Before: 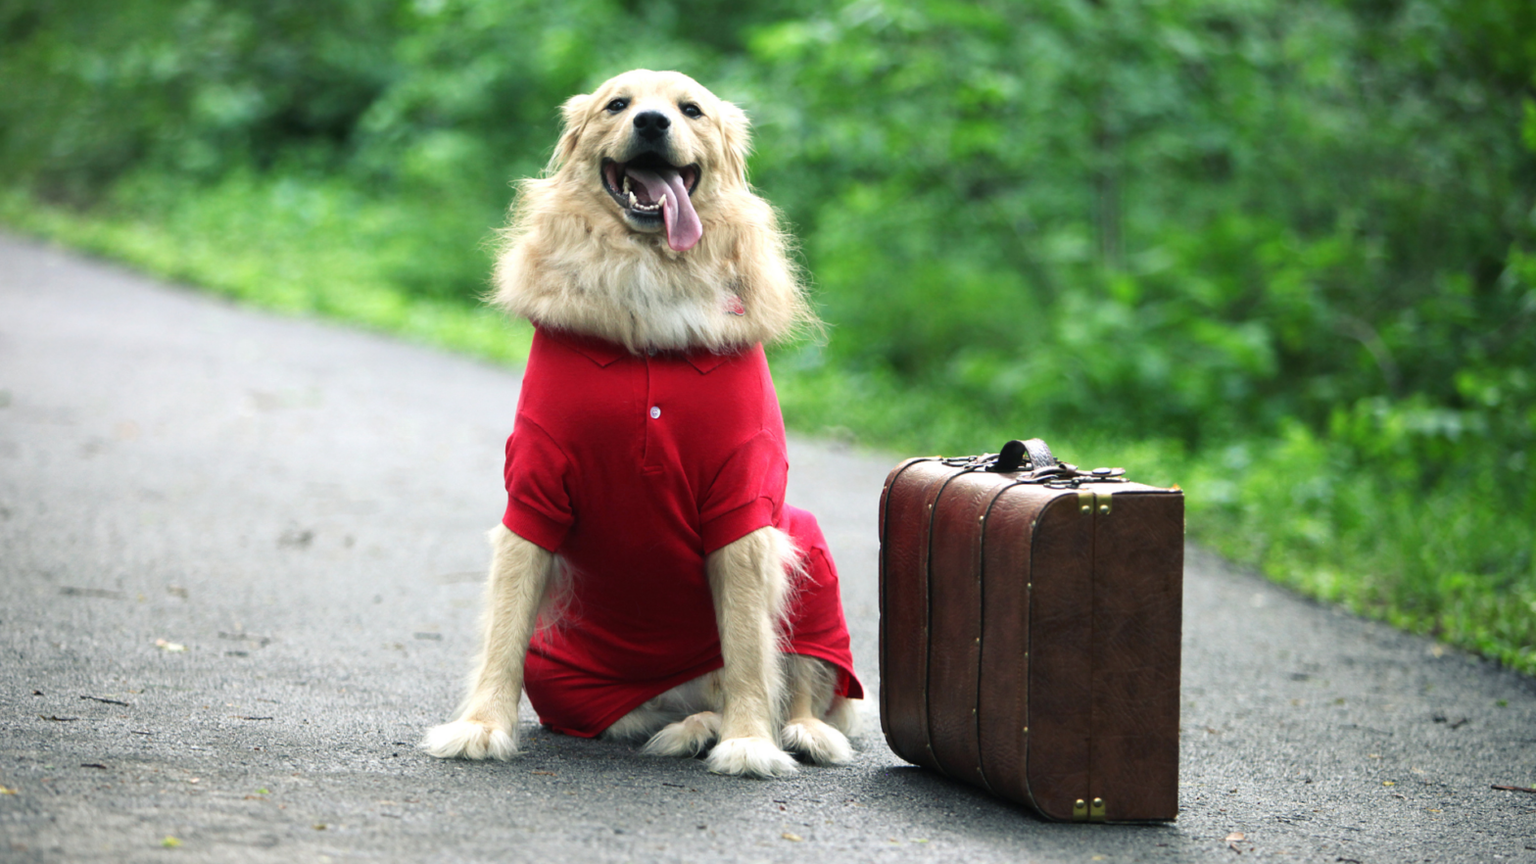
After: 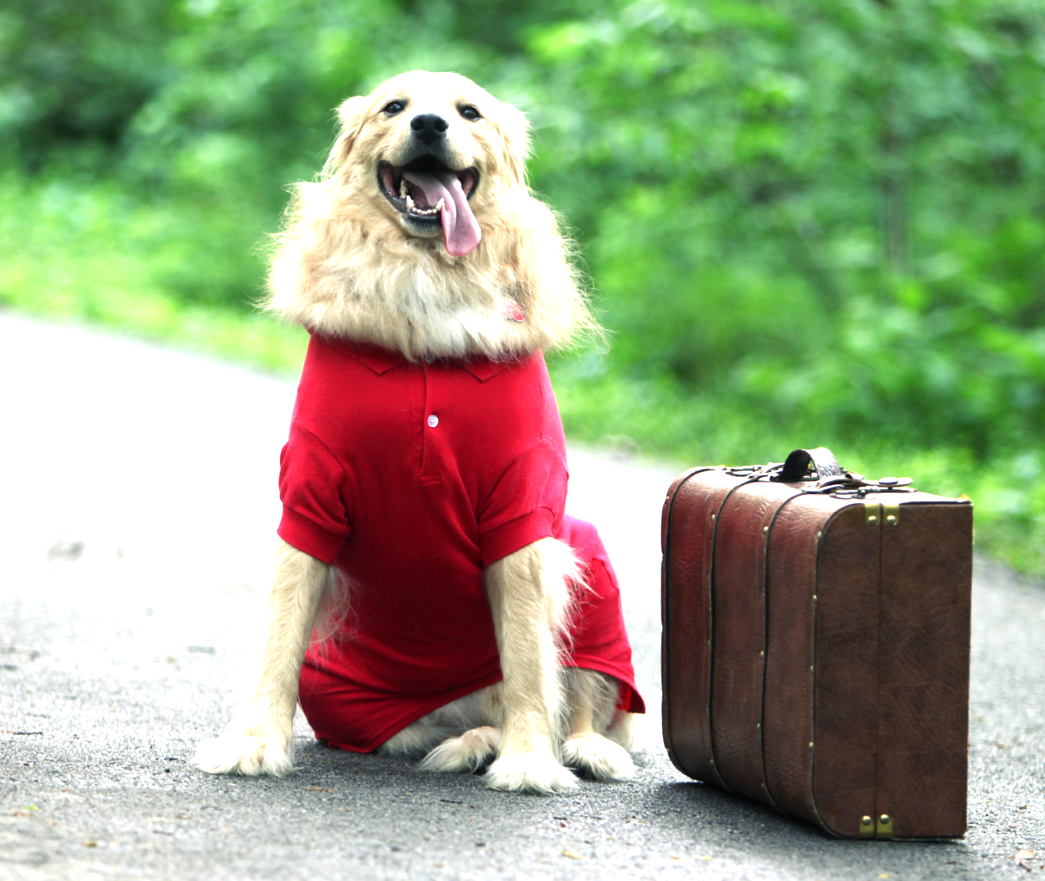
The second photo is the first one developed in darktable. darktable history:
exposure: black level correction 0.001, exposure 0.675 EV, compensate highlight preservation false
crop and rotate: left 15.055%, right 18.278%
